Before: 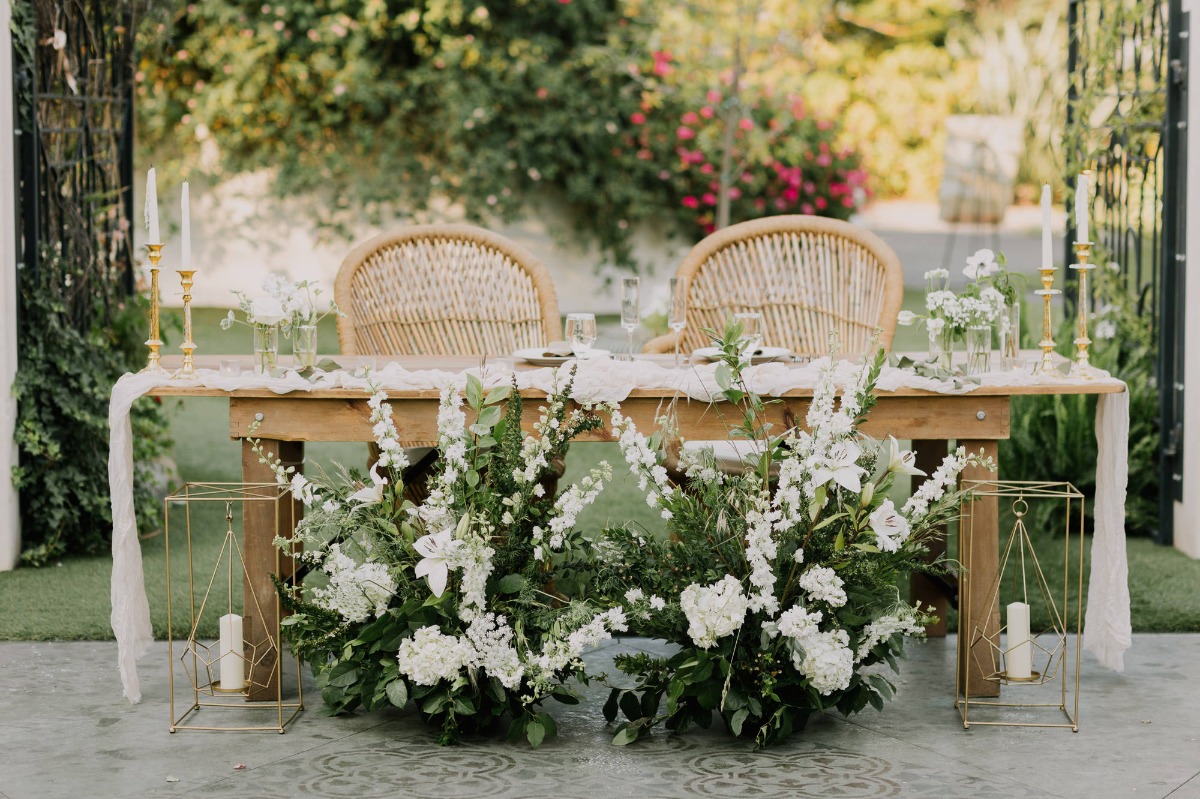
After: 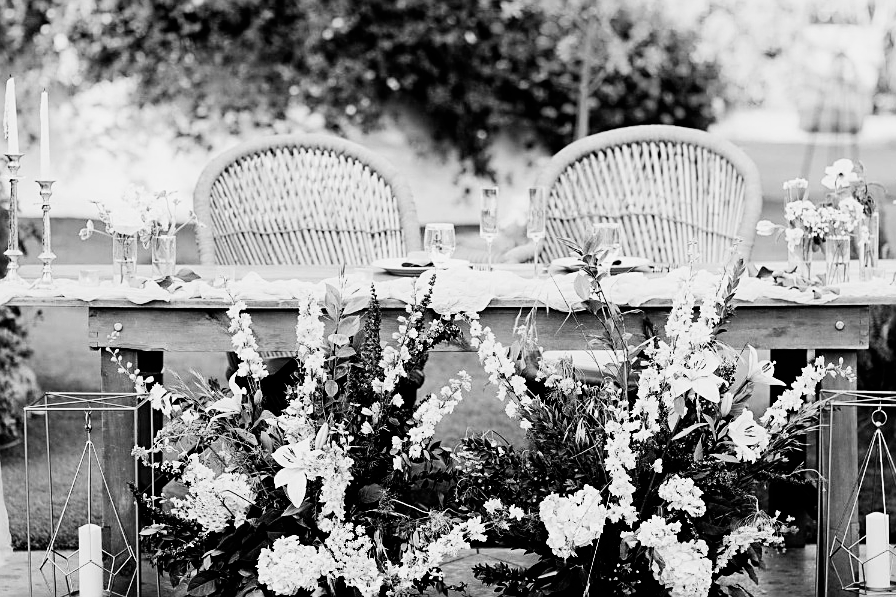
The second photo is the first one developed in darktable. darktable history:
crop and rotate: left 11.831%, top 11.346%, right 13.429%, bottom 13.899%
monochrome: on, module defaults
color balance: gamma [0.9, 0.988, 0.975, 1.025], gain [1.05, 1, 1, 1]
sharpen: on, module defaults
exposure: exposure 0.2 EV, compensate highlight preservation false
filmic rgb: black relative exposure -5 EV, hardness 2.88, contrast 1.3, highlights saturation mix -30%
color balance rgb: linear chroma grading › global chroma 9%, perceptual saturation grading › global saturation 36%, perceptual saturation grading › shadows 35%, perceptual brilliance grading › global brilliance 21.21%, perceptual brilliance grading › shadows -35%, global vibrance 21.21%
